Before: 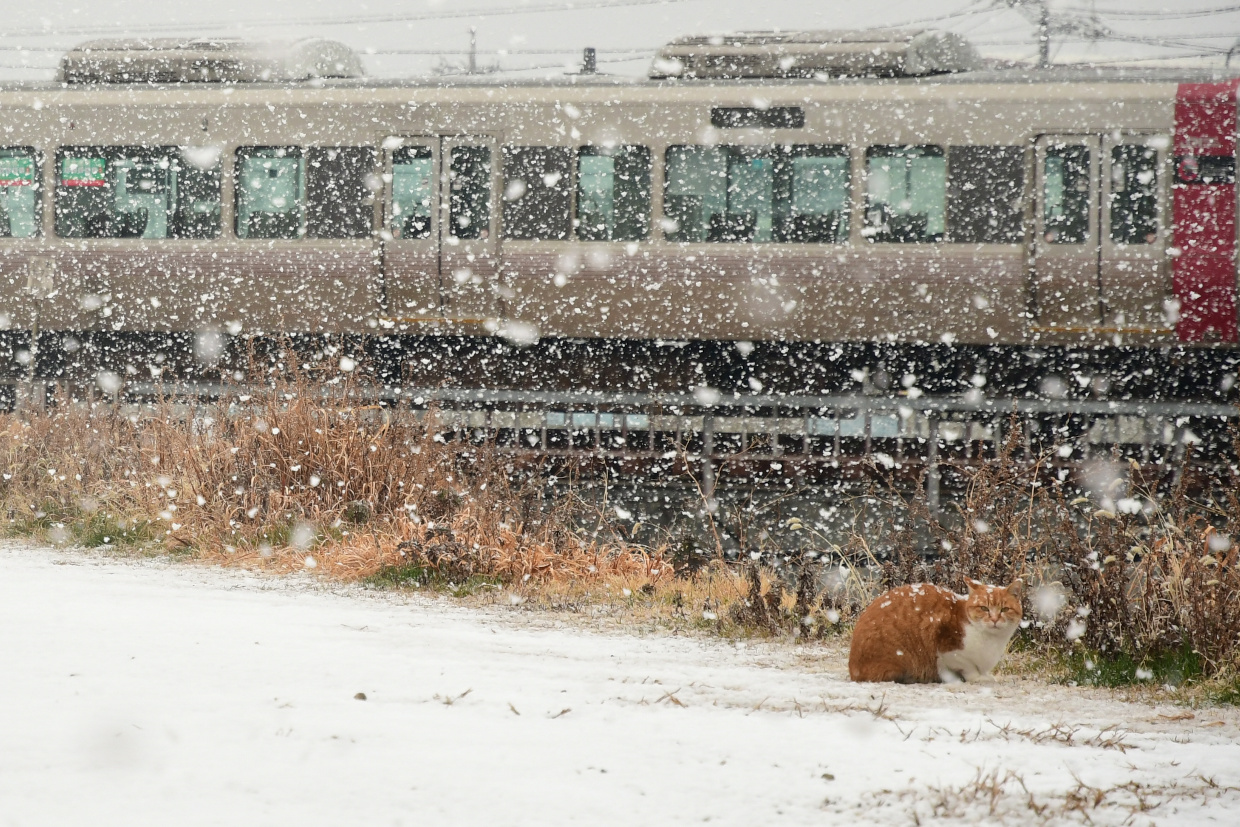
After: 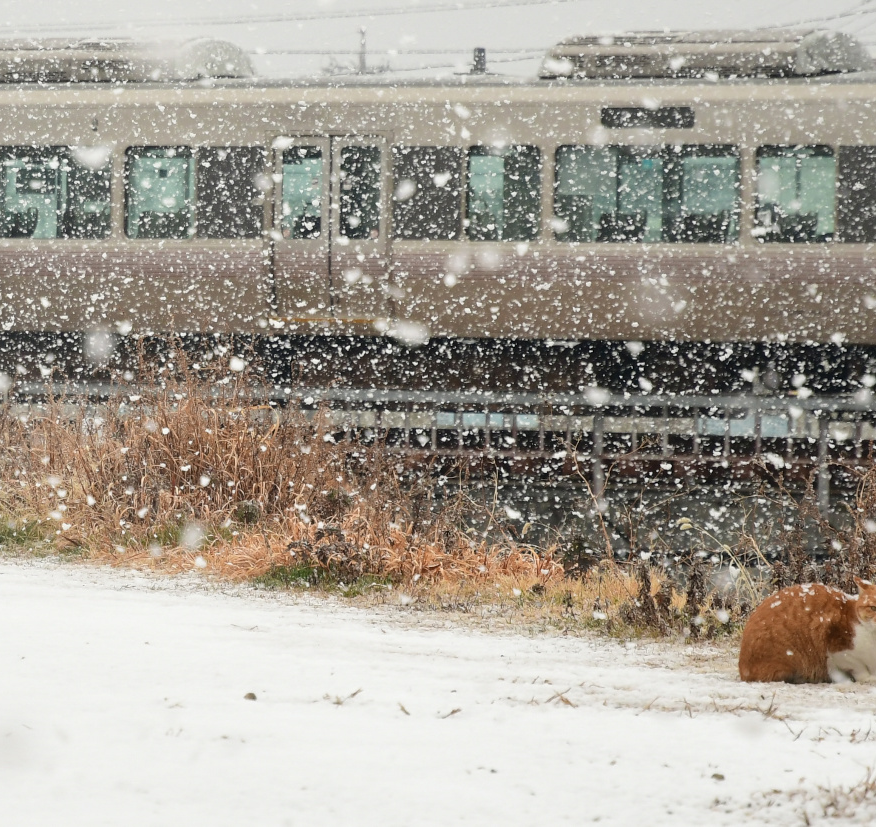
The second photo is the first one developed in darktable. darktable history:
crop and rotate: left 8.957%, right 20.352%
